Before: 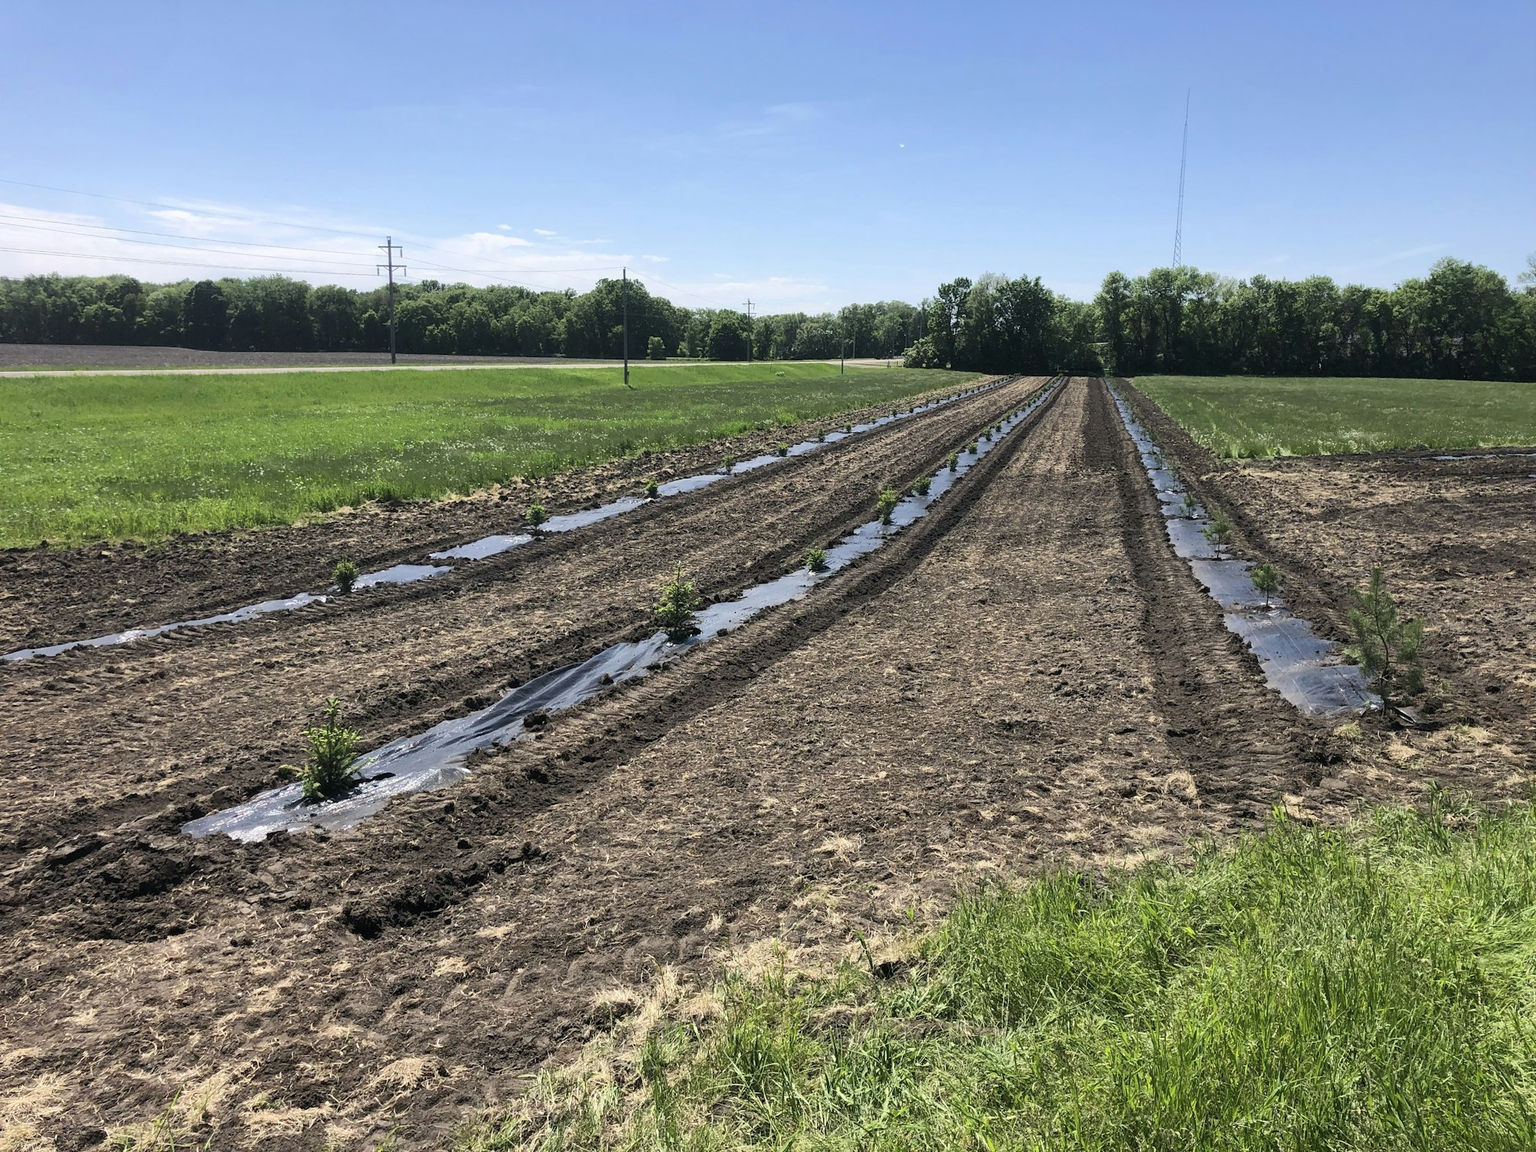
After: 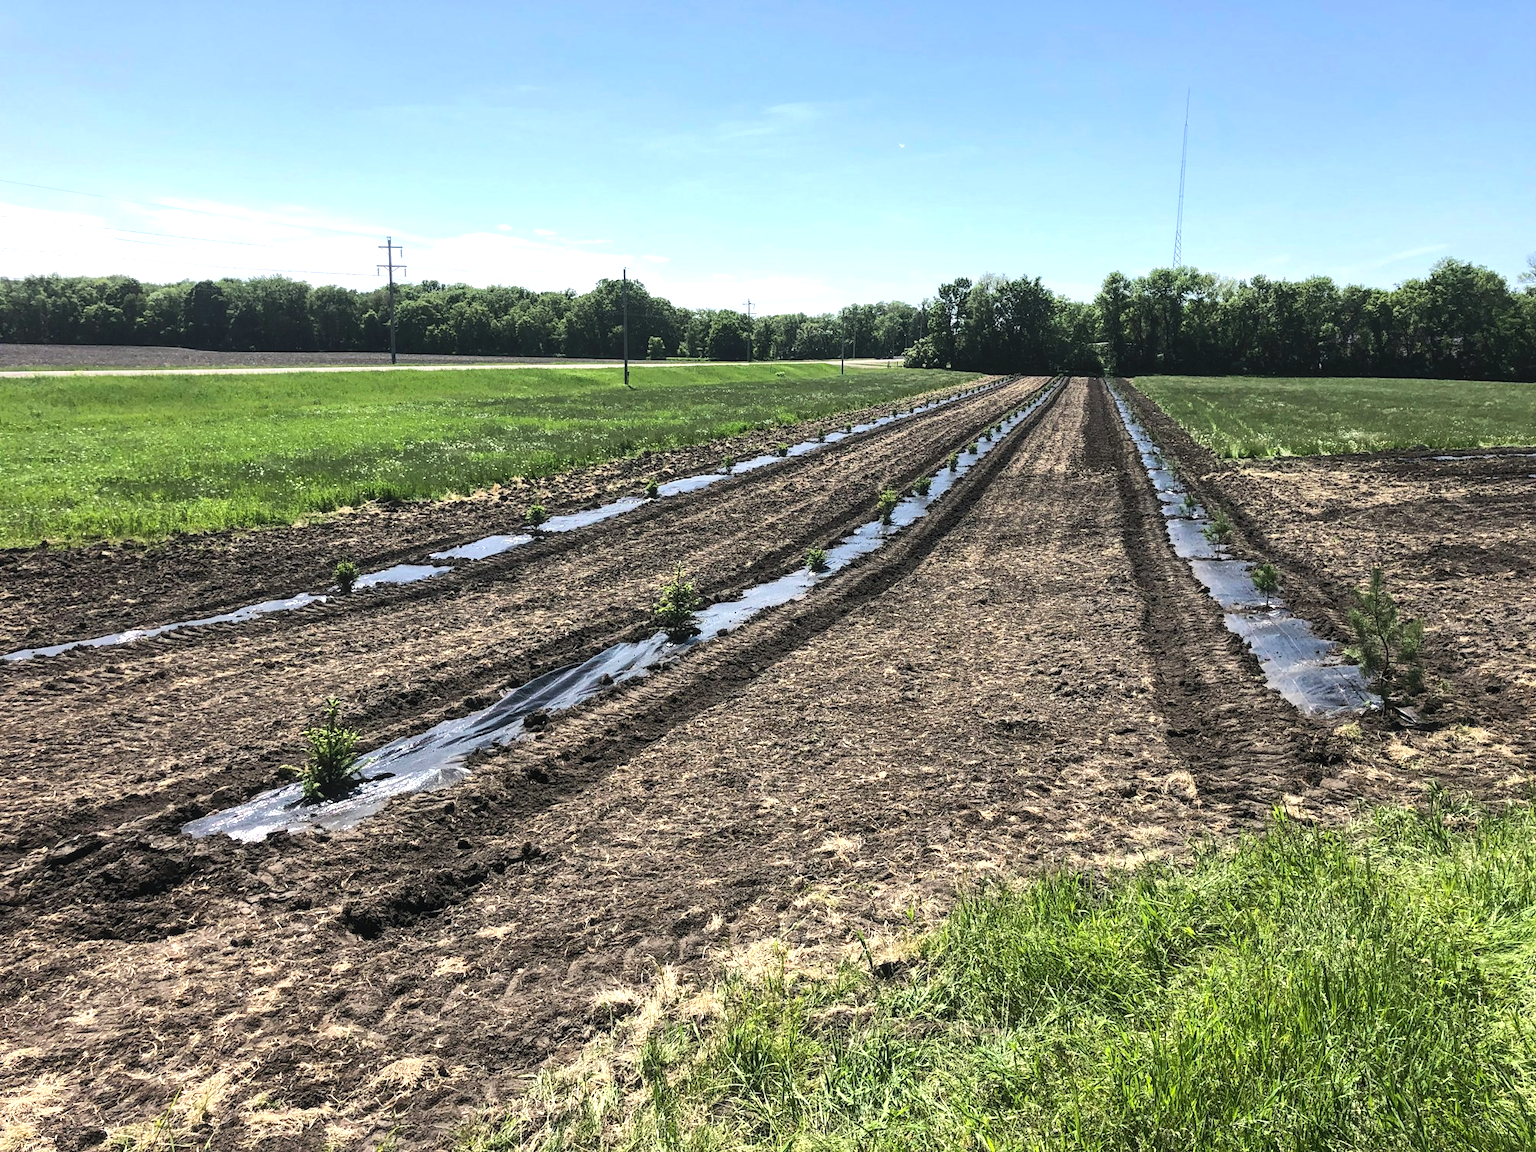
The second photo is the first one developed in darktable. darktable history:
tone equalizer: -8 EV -0.75 EV, -7 EV -0.7 EV, -6 EV -0.6 EV, -5 EV -0.4 EV, -3 EV 0.4 EV, -2 EV 0.6 EV, -1 EV 0.7 EV, +0 EV 0.75 EV, edges refinement/feathering 500, mask exposure compensation -1.57 EV, preserve details no
local contrast: detail 110%
contrast brightness saturation: saturation -0.05
